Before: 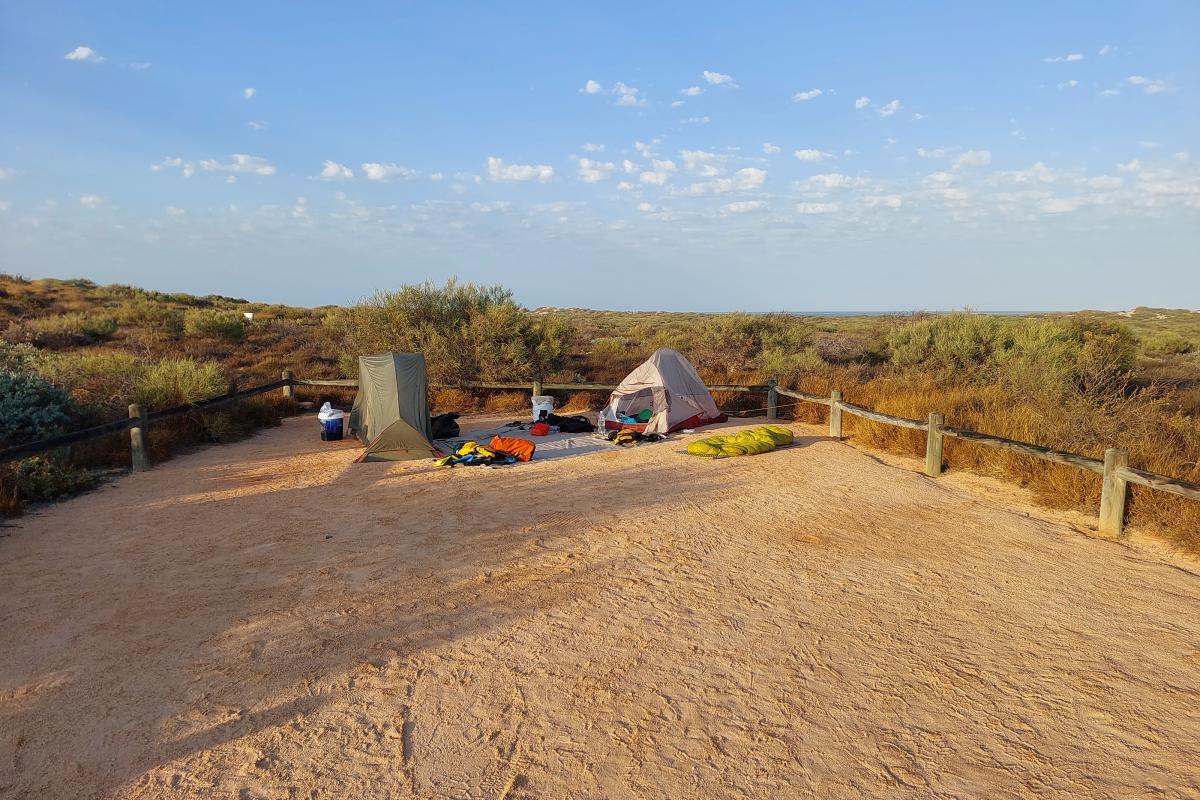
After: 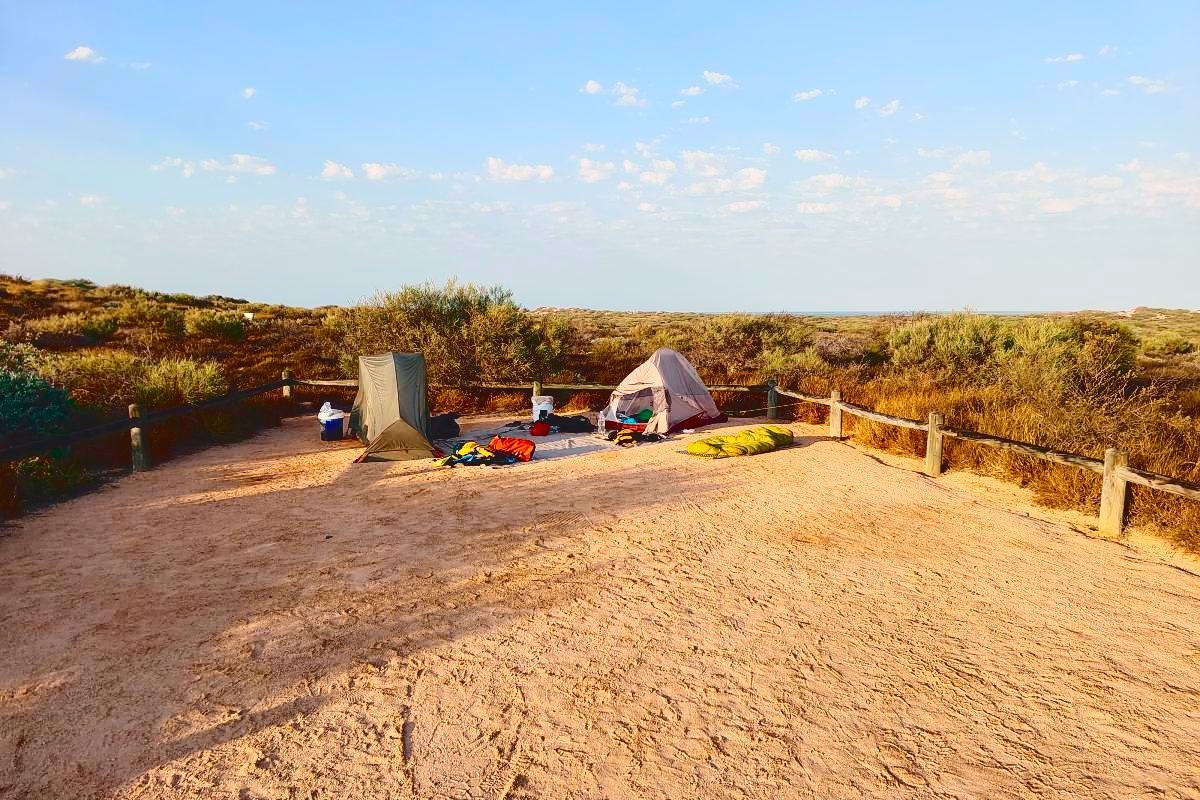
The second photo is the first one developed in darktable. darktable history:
contrast brightness saturation: contrast 0.202, brightness -0.115, saturation 0.1
color balance rgb: highlights gain › chroma 1.563%, highlights gain › hue 57.07°, perceptual saturation grading › global saturation 15.241%, perceptual saturation grading › highlights -19.057%, perceptual saturation grading › shadows 20.257%, perceptual brilliance grading › highlights 6.196%, perceptual brilliance grading › mid-tones 16.996%, perceptual brilliance grading › shadows -5.474%, global vibrance -8.578%, contrast -13.477%, saturation formula JzAzBz (2021)
tone curve: curves: ch0 [(0, 0.087) (0.175, 0.178) (0.466, 0.498) (0.715, 0.764) (1, 0.961)]; ch1 [(0, 0) (0.437, 0.398) (0.476, 0.466) (0.505, 0.505) (0.534, 0.544) (0.612, 0.605) (0.641, 0.643) (1, 1)]; ch2 [(0, 0) (0.359, 0.379) (0.427, 0.453) (0.489, 0.495) (0.531, 0.534) (0.579, 0.579) (1, 1)], color space Lab, independent channels, preserve colors none
exposure: exposure 0.498 EV, compensate highlight preservation false
